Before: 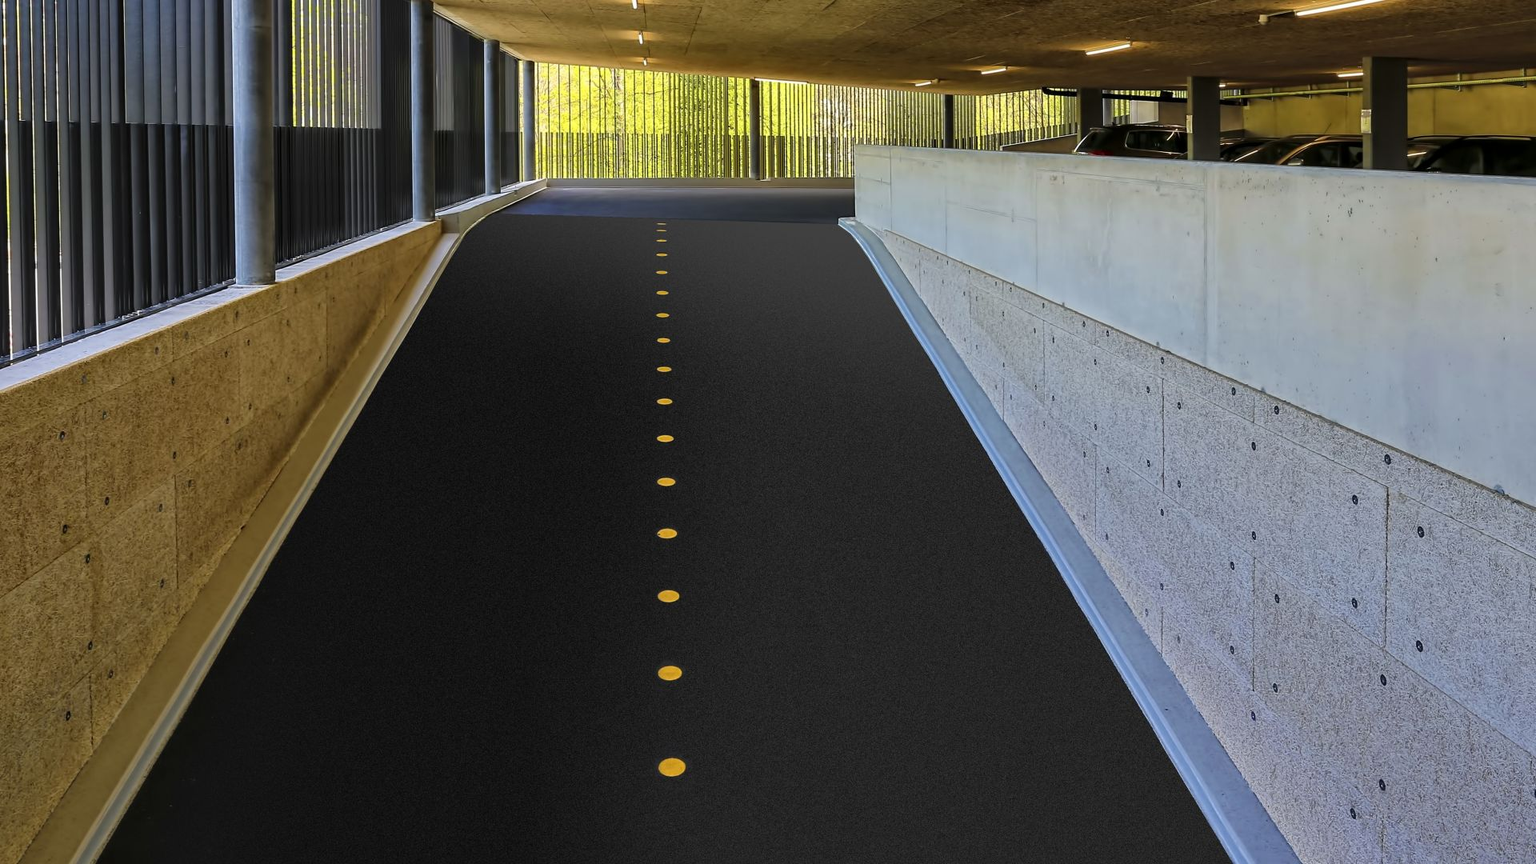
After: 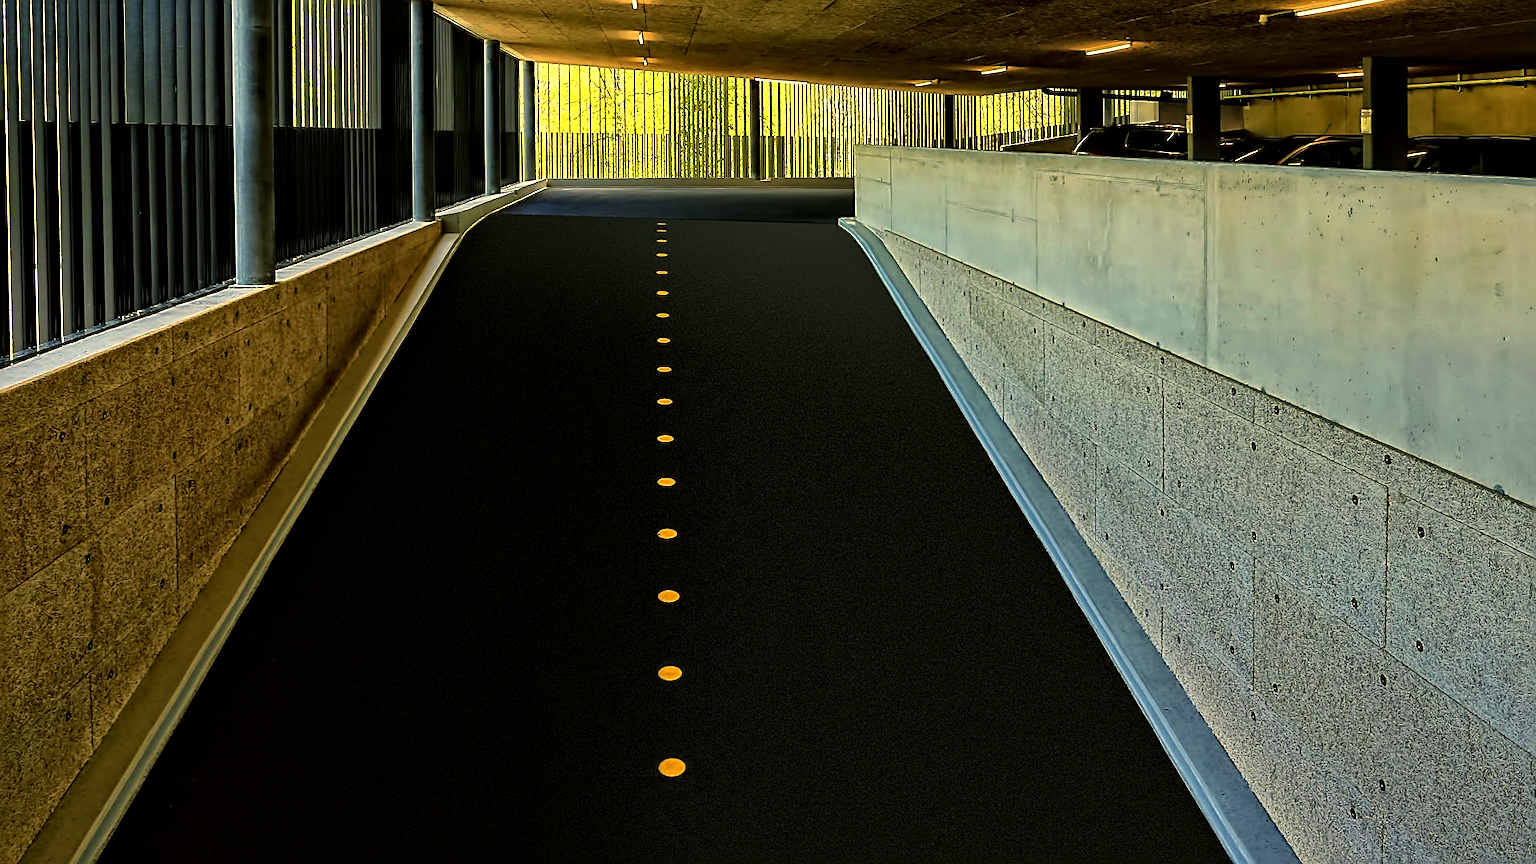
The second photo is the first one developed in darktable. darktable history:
sharpen: on, module defaults
local contrast: mode bilateral grid, contrast 20, coarseness 20, detail 150%, midtone range 0.2
color balance: mode lift, gamma, gain (sRGB), lift [1.014, 0.966, 0.918, 0.87], gamma [0.86, 0.734, 0.918, 0.976], gain [1.063, 1.13, 1.063, 0.86]
